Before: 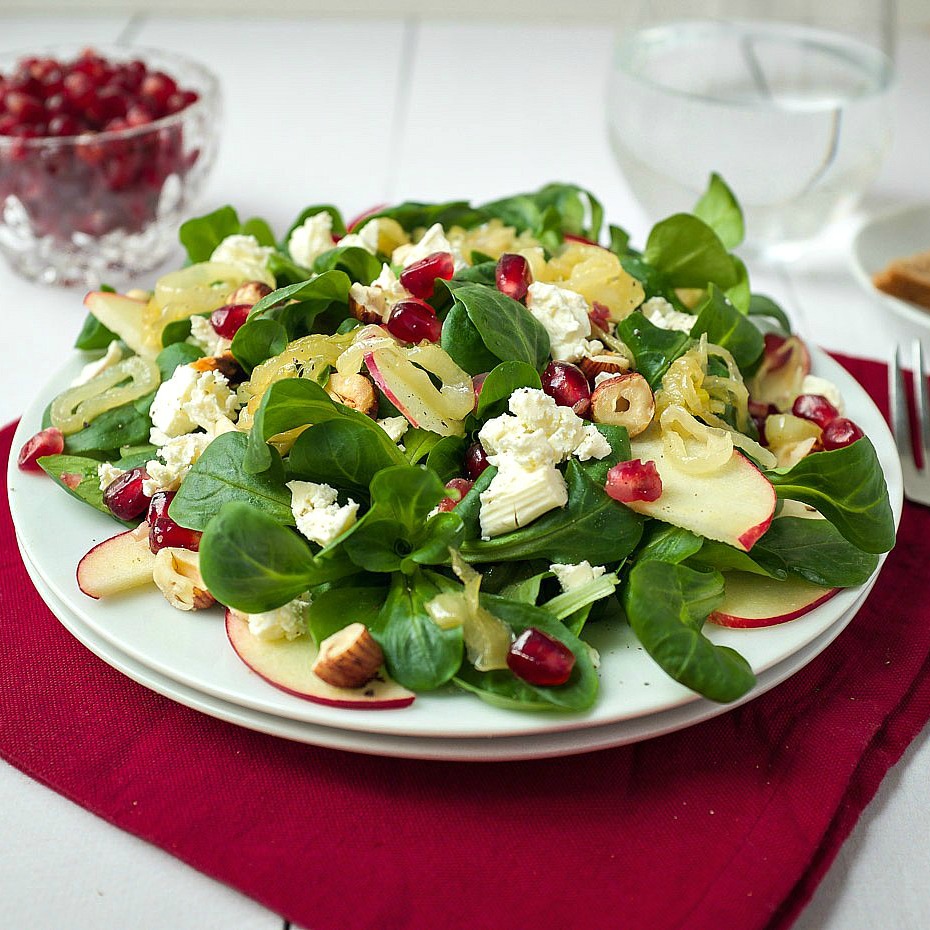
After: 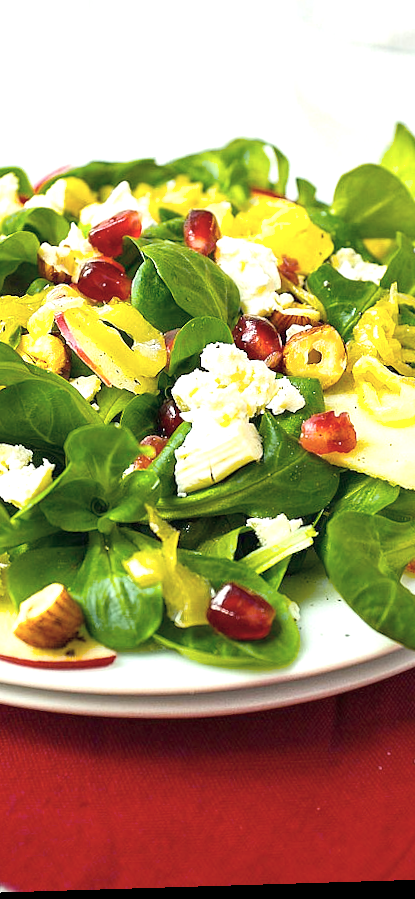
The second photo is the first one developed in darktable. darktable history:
color zones: curves: ch1 [(0, 0.292) (0.001, 0.292) (0.2, 0.264) (0.4, 0.248) (0.6, 0.248) (0.8, 0.264) (0.999, 0.292) (1, 0.292)]
crop: left 33.452%, top 6.025%, right 23.155%
rotate and perspective: rotation -1.75°, automatic cropping off
exposure: exposure 1 EV, compensate highlight preservation false
white balance: red 1.009, blue 0.985
color balance: input saturation 134.34%, contrast -10.04%, contrast fulcrum 19.67%, output saturation 133.51%
